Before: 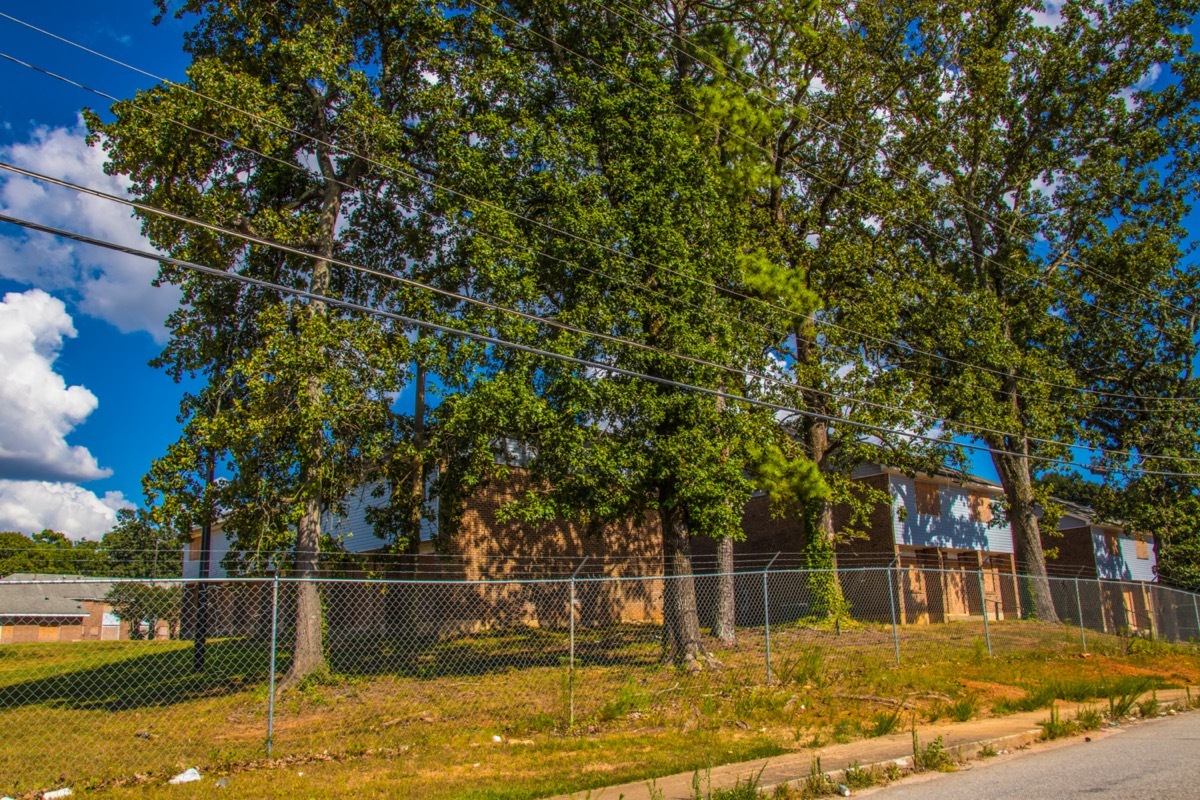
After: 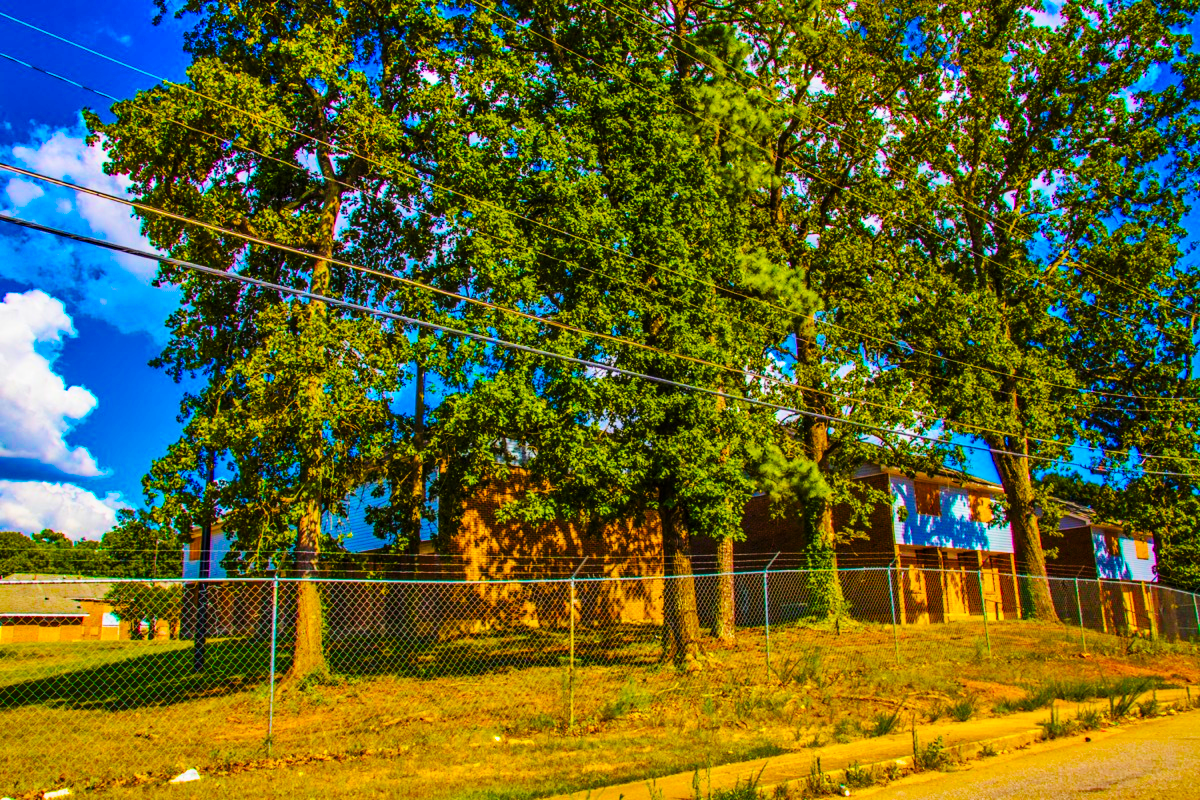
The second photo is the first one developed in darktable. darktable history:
color balance rgb: linear chroma grading › shadows 17.507%, linear chroma grading › highlights 61.047%, linear chroma grading › global chroma 49.655%, perceptual saturation grading › global saturation 29.91%, global vibrance 45.237%
shadows and highlights: shadows 59.27, highlights -60.16, highlights color adjustment 52.99%, soften with gaussian
base curve: curves: ch0 [(0, 0) (0.032, 0.025) (0.121, 0.166) (0.206, 0.329) (0.605, 0.79) (1, 1)], preserve colors none
haze removal: adaptive false
